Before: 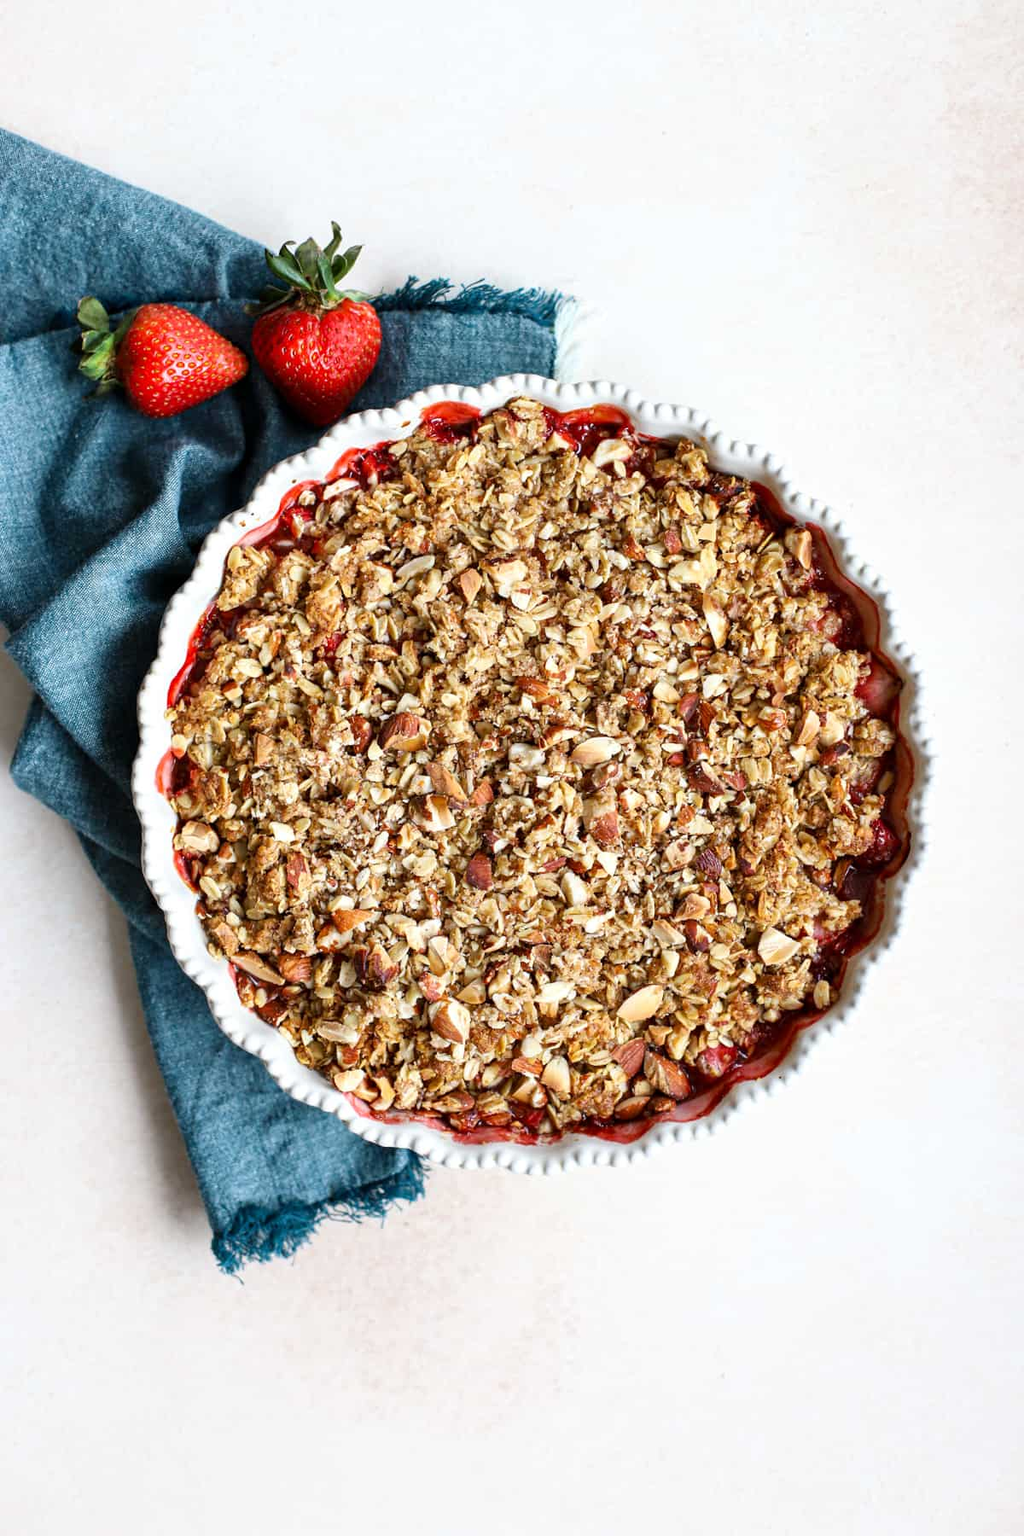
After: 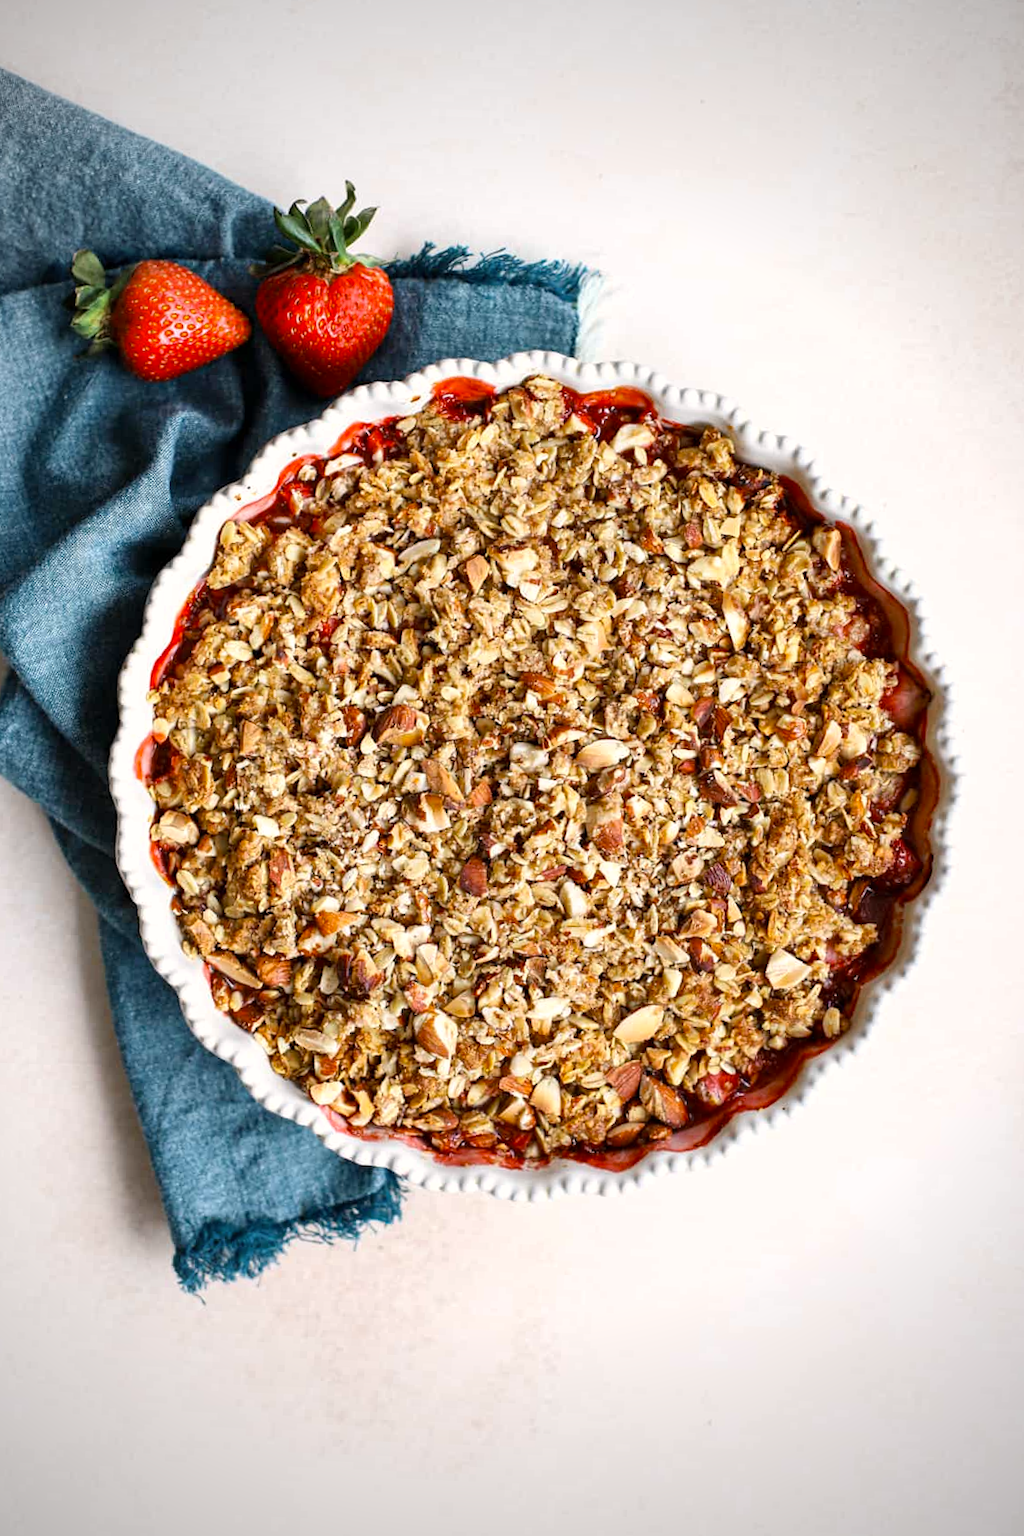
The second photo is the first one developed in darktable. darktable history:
color calibration: output R [1.063, -0.012, -0.003, 0], output B [-0.079, 0.047, 1, 0], gray › normalize channels true, illuminant same as pipeline (D50), adaptation none (bypass), x 0.331, y 0.333, temperature 5014.65 K, gamut compression 0.005
vignetting: fall-off start 71.5%
crop and rotate: angle -2.39°
